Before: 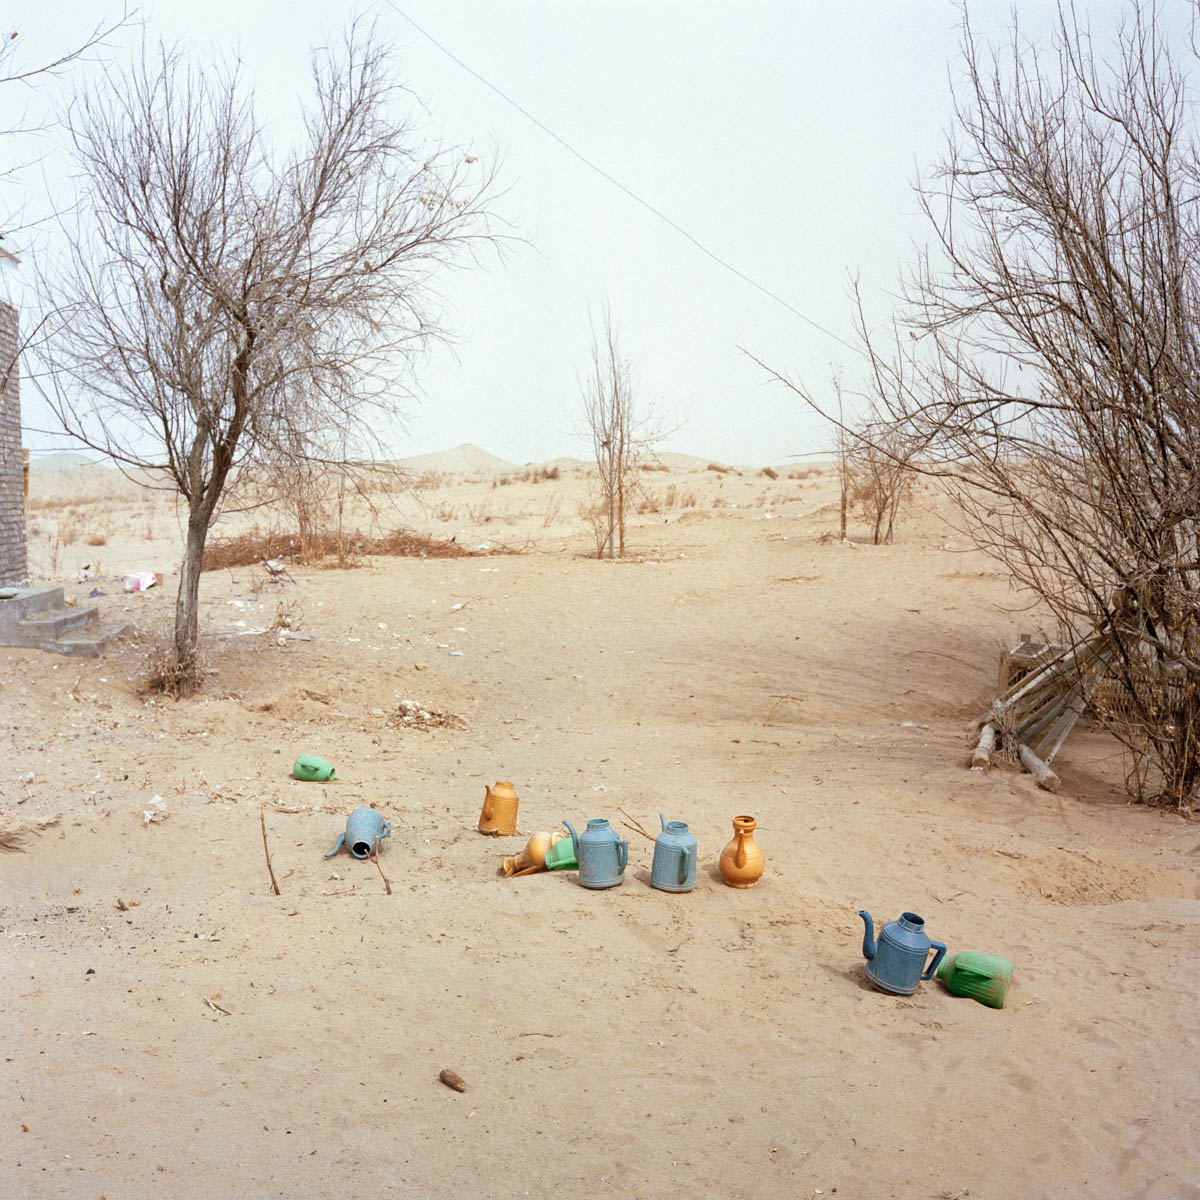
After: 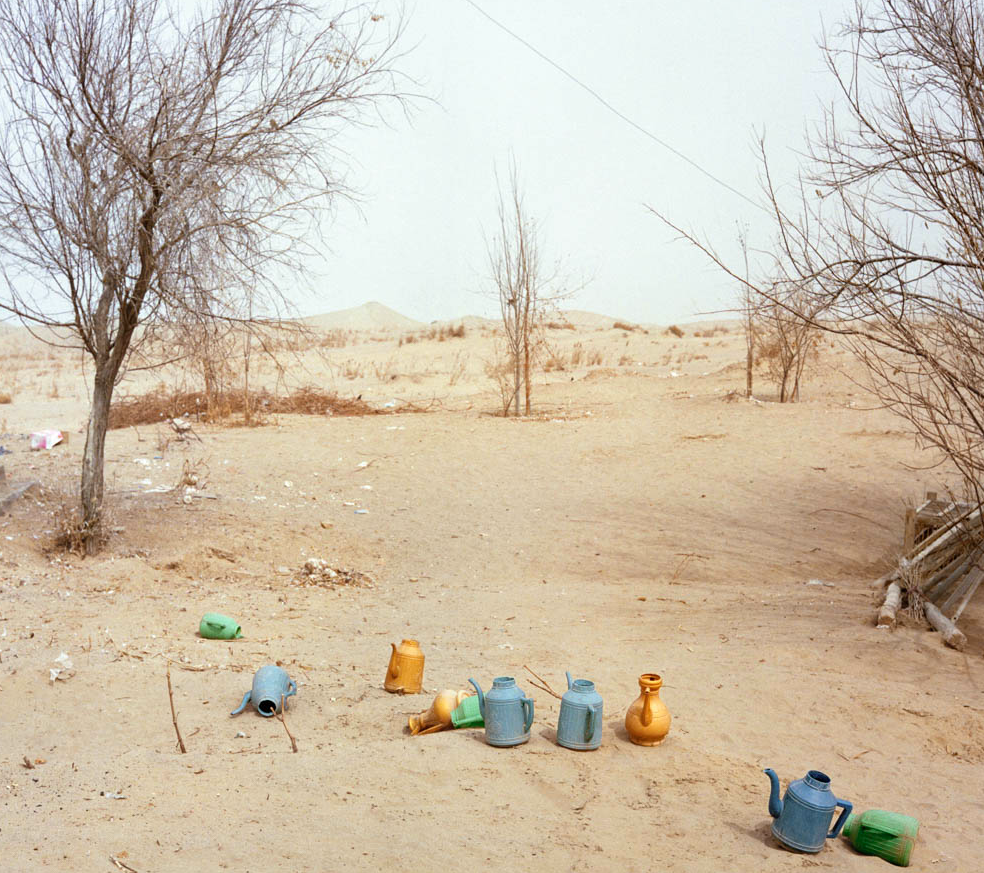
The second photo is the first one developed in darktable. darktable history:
color balance rgb: perceptual saturation grading › global saturation 10%, global vibrance 10%
crop: left 7.856%, top 11.836%, right 10.12%, bottom 15.387%
